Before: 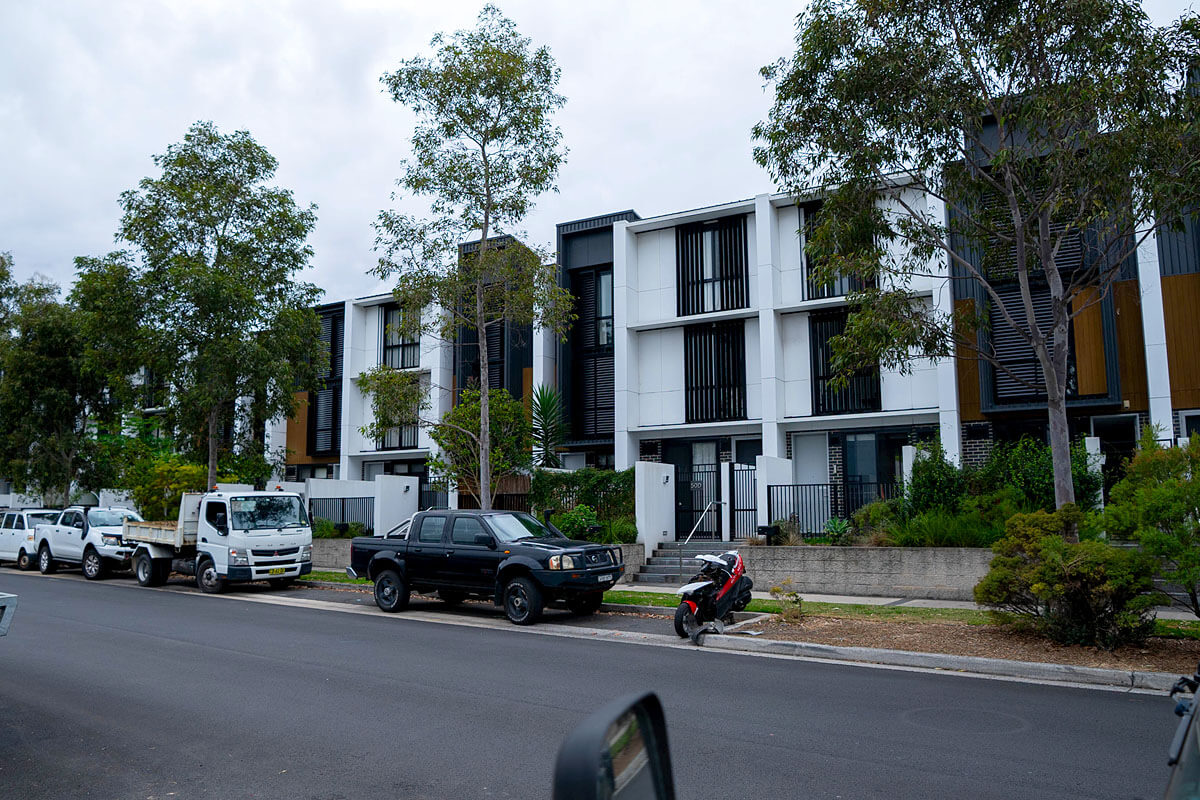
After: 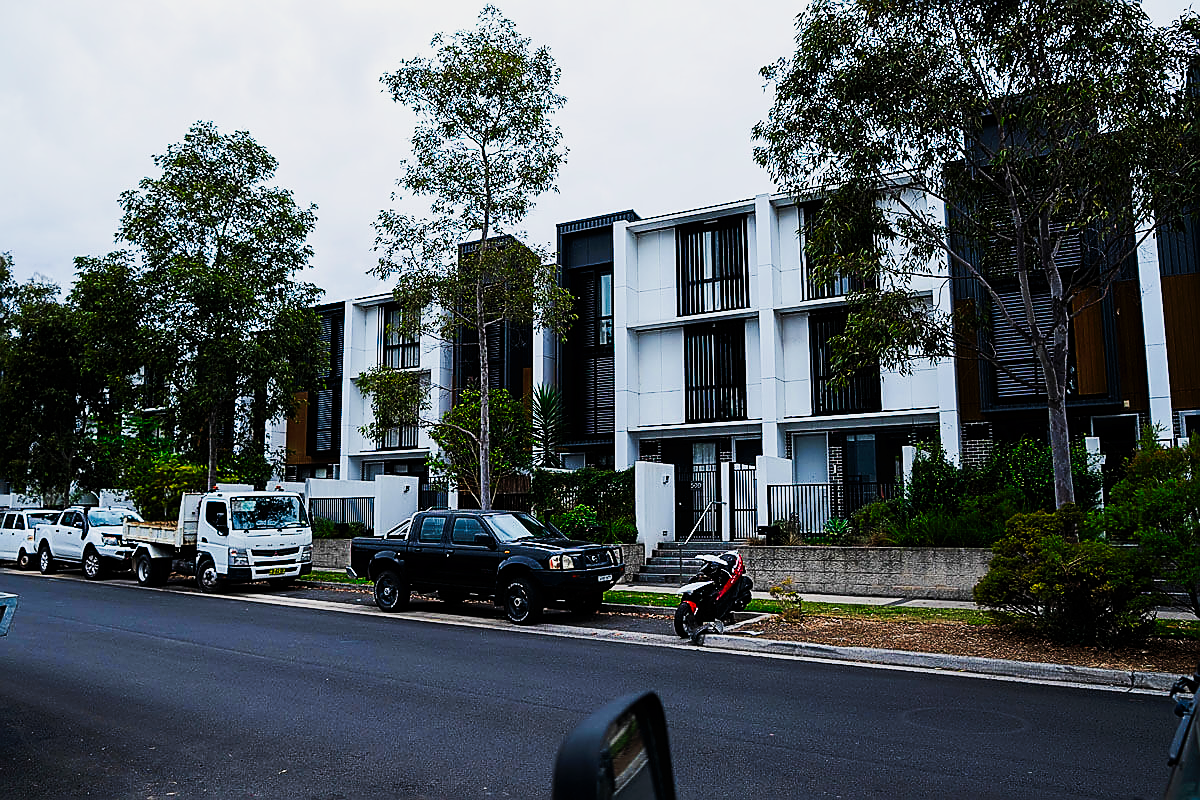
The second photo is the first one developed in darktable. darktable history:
sharpen: radius 1.386, amount 1.25, threshold 0.683
tone curve: curves: ch0 [(0, 0) (0.003, 0.003) (0.011, 0.005) (0.025, 0.005) (0.044, 0.008) (0.069, 0.015) (0.1, 0.023) (0.136, 0.032) (0.177, 0.046) (0.224, 0.072) (0.277, 0.124) (0.335, 0.174) (0.399, 0.253) (0.468, 0.365) (0.543, 0.519) (0.623, 0.675) (0.709, 0.805) (0.801, 0.908) (0.898, 0.97) (1, 1)], preserve colors none
filmic rgb: black relative exposure -16 EV, white relative exposure 4.97 EV, hardness 6.24
